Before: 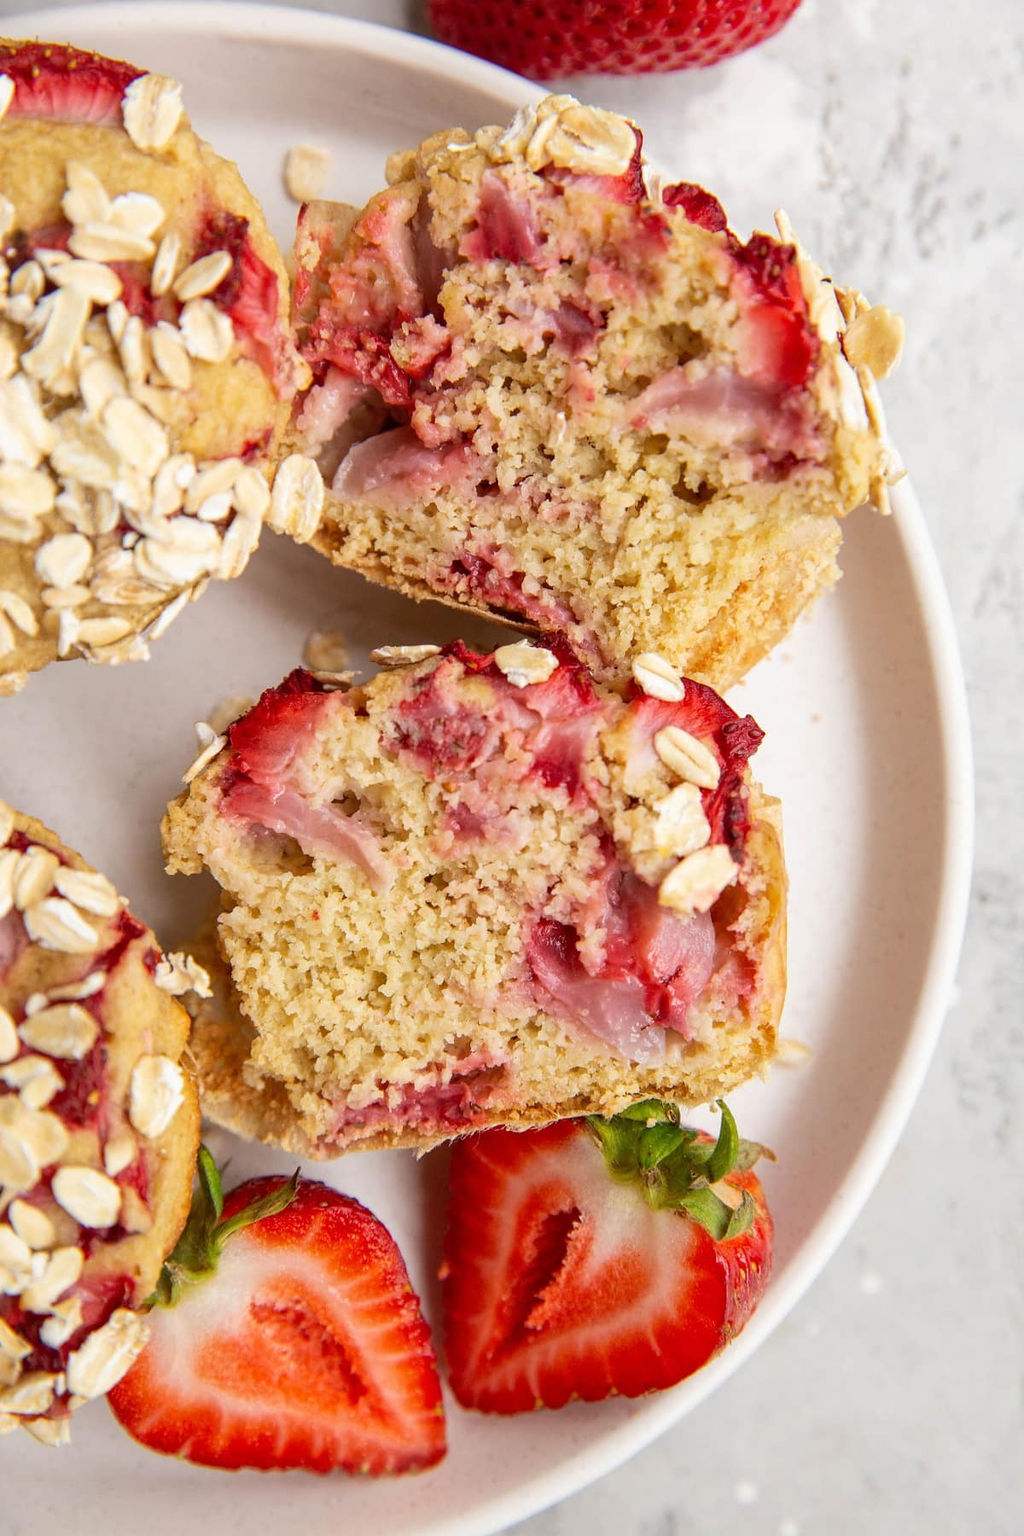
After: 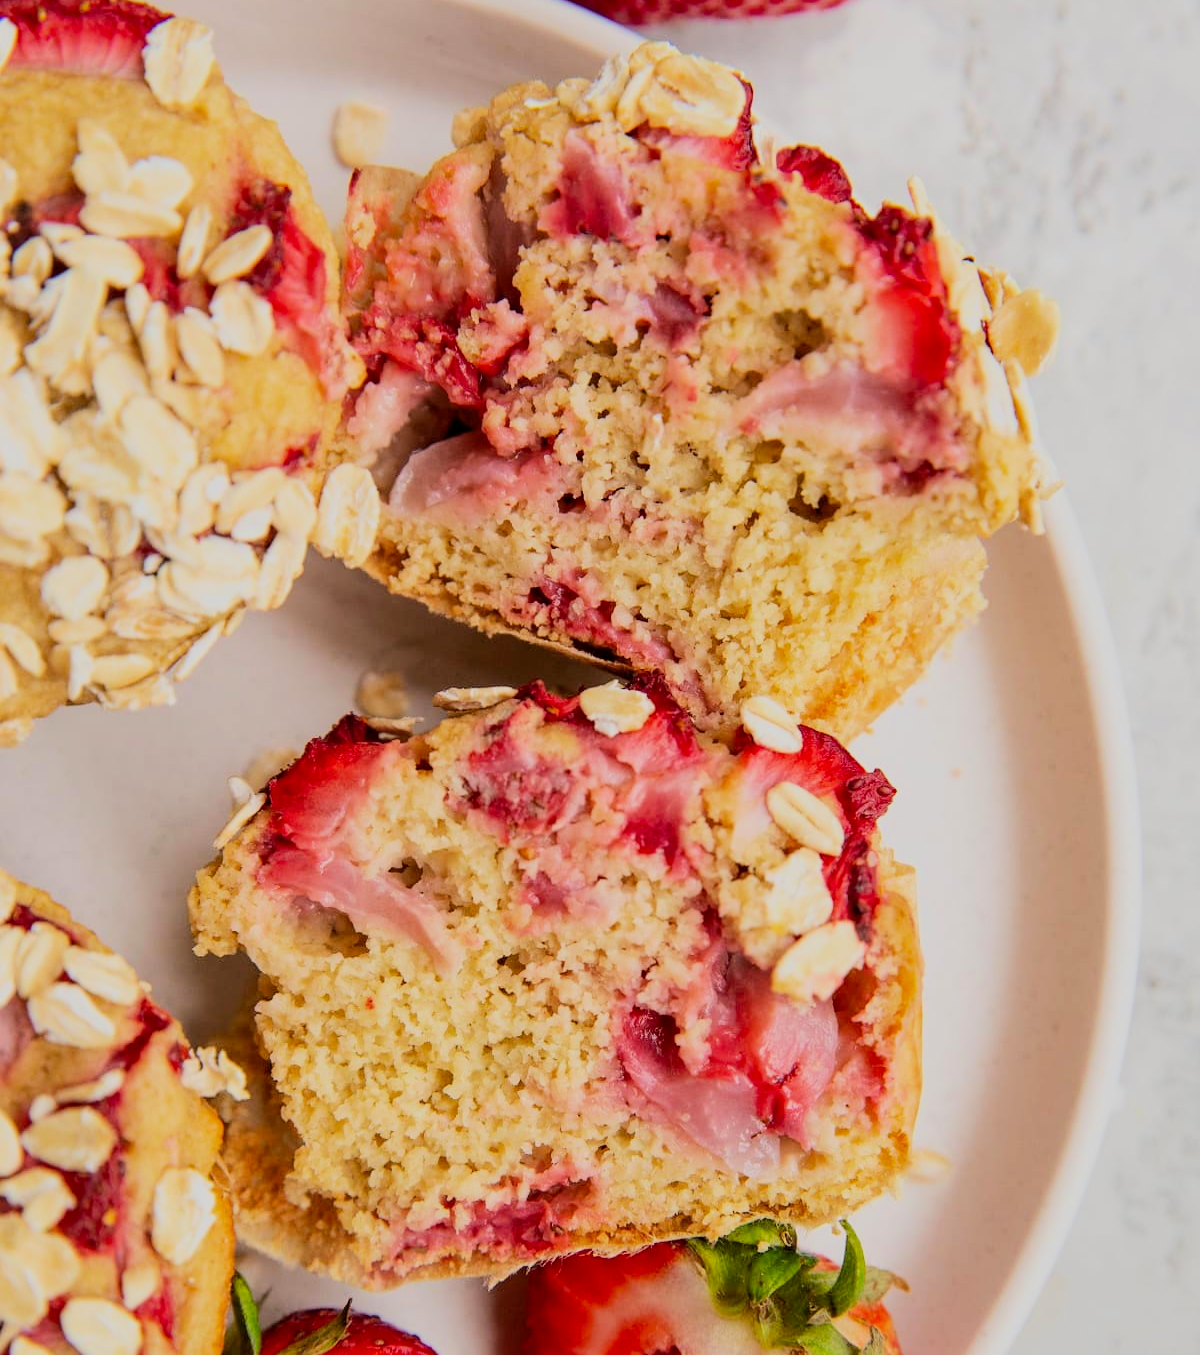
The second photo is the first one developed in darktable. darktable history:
tone equalizer: -8 EV -0.412 EV, -7 EV -0.383 EV, -6 EV -0.34 EV, -5 EV -0.207 EV, -3 EV 0.254 EV, -2 EV 0.323 EV, -1 EV 0.389 EV, +0 EV 0.393 EV, edges refinement/feathering 500, mask exposure compensation -1.57 EV, preserve details no
crop: top 3.867%, bottom 20.847%
filmic rgb: middle gray luminance 29.75%, black relative exposure -8.93 EV, white relative exposure 6.99 EV, target black luminance 0%, hardness 2.95, latitude 2.68%, contrast 0.963, highlights saturation mix 5.37%, shadows ↔ highlights balance 12.55%, color science v6 (2022)
color correction: highlights b* -0.023, saturation 1.11
